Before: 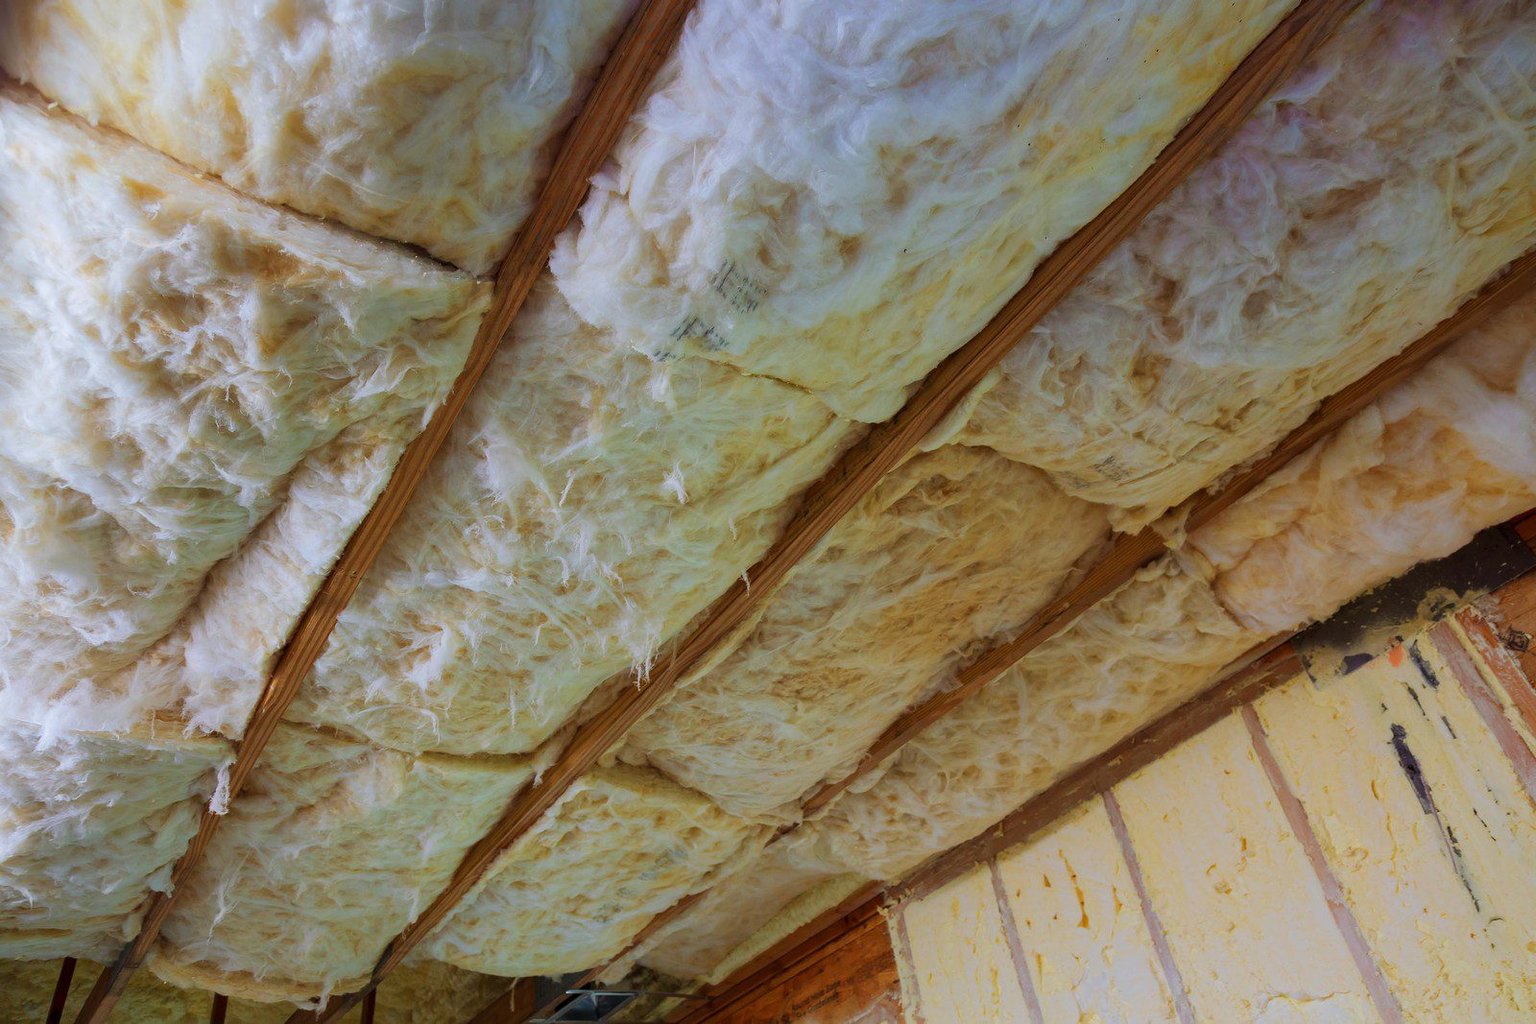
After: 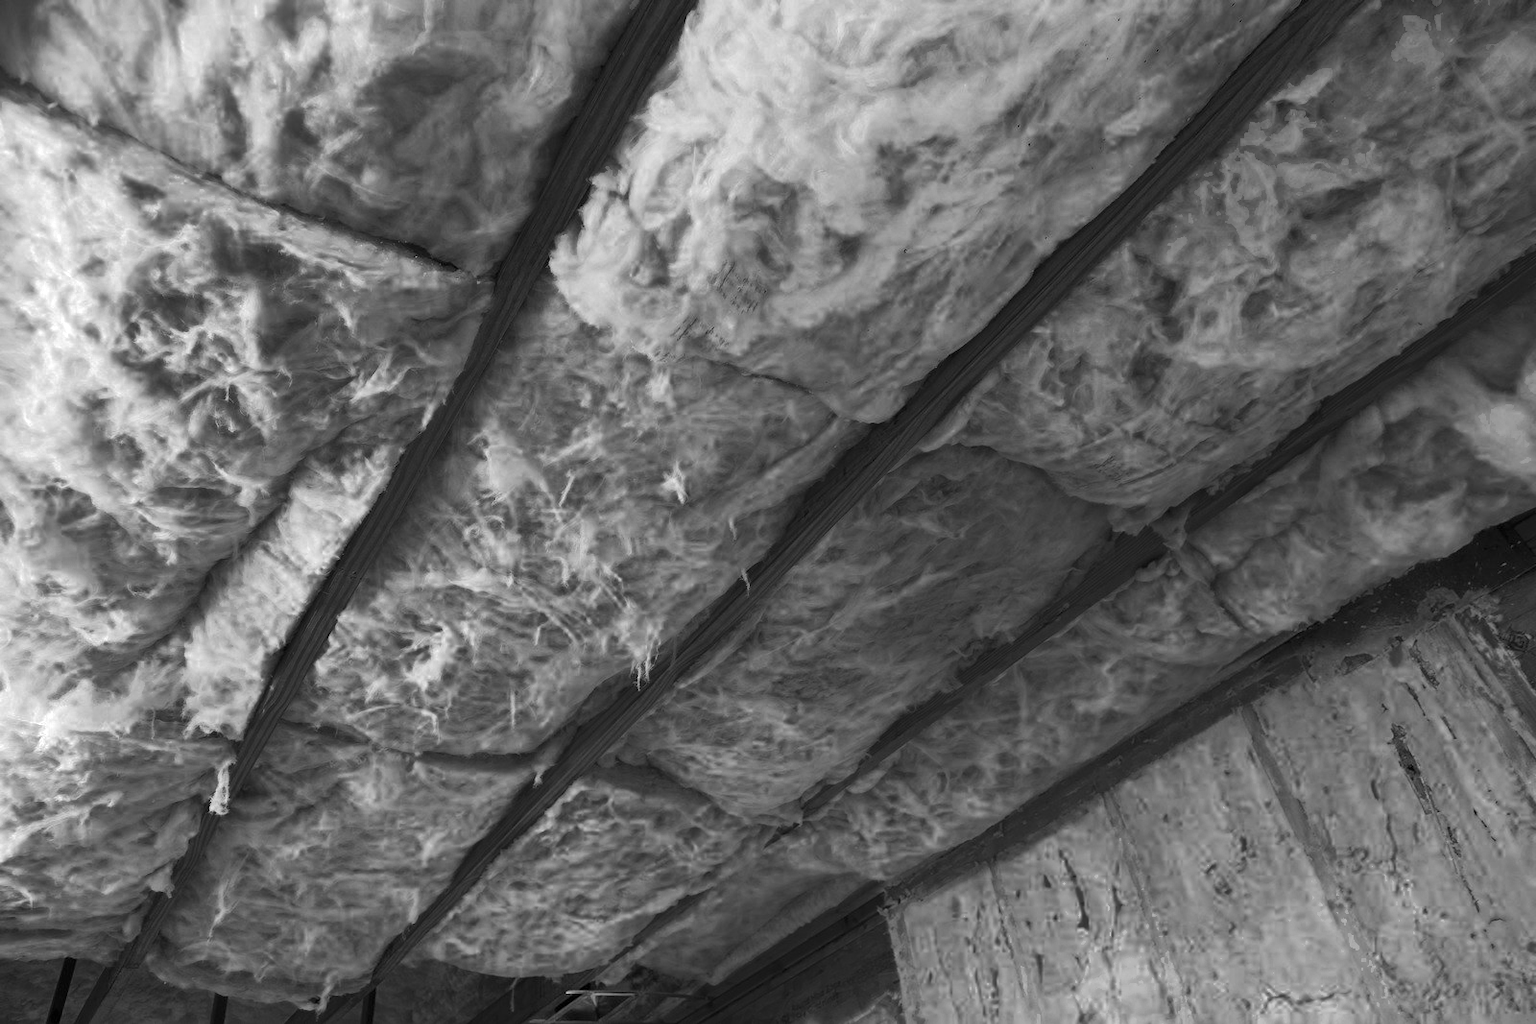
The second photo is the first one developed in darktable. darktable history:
color zones: curves: ch0 [(0.287, 0.048) (0.493, 0.484) (0.737, 0.816)]; ch1 [(0, 0) (0.143, 0) (0.286, 0) (0.429, 0) (0.571, 0) (0.714, 0) (0.857, 0)]
shadows and highlights: shadows 25.17, highlights -25.93
base curve: curves: ch0 [(0, 0) (0.235, 0.266) (0.503, 0.496) (0.786, 0.72) (1, 1)], preserve colors none
